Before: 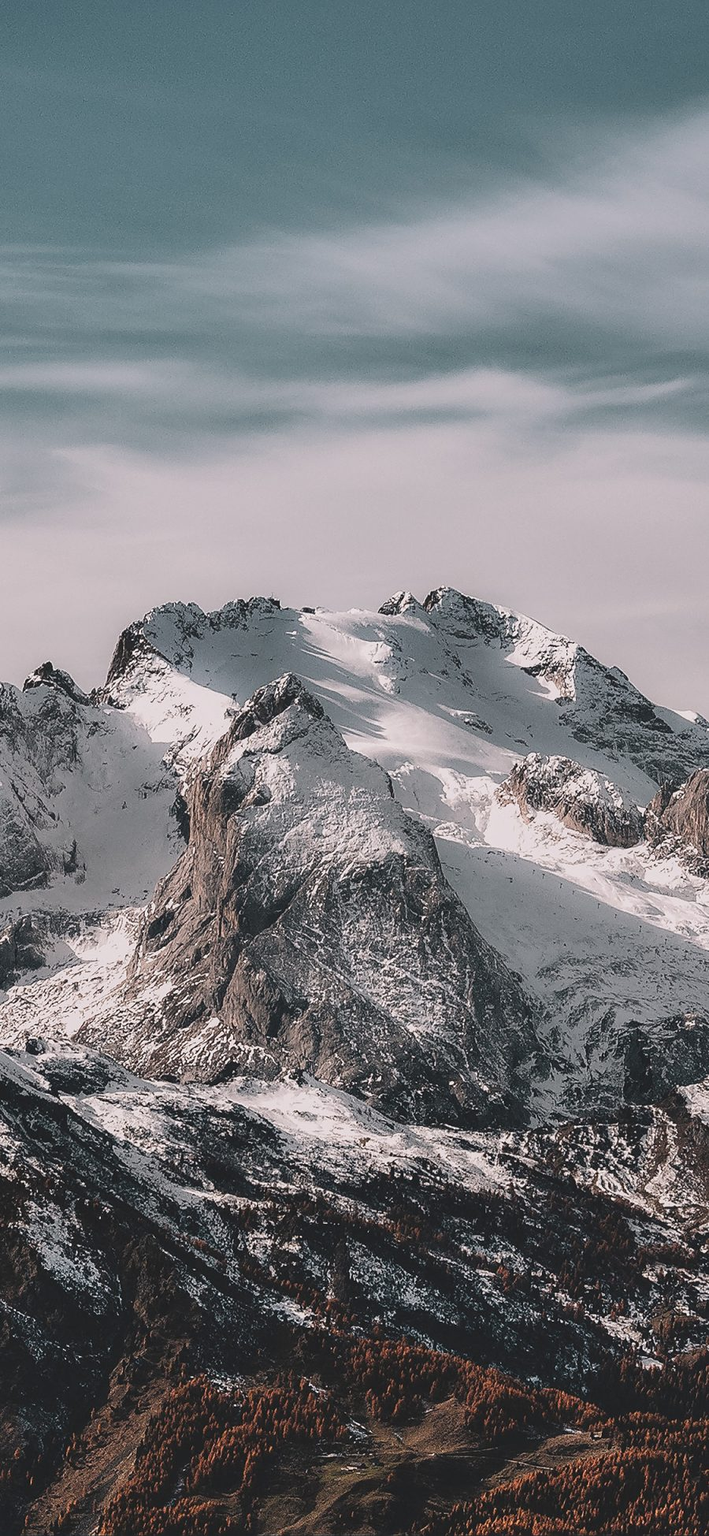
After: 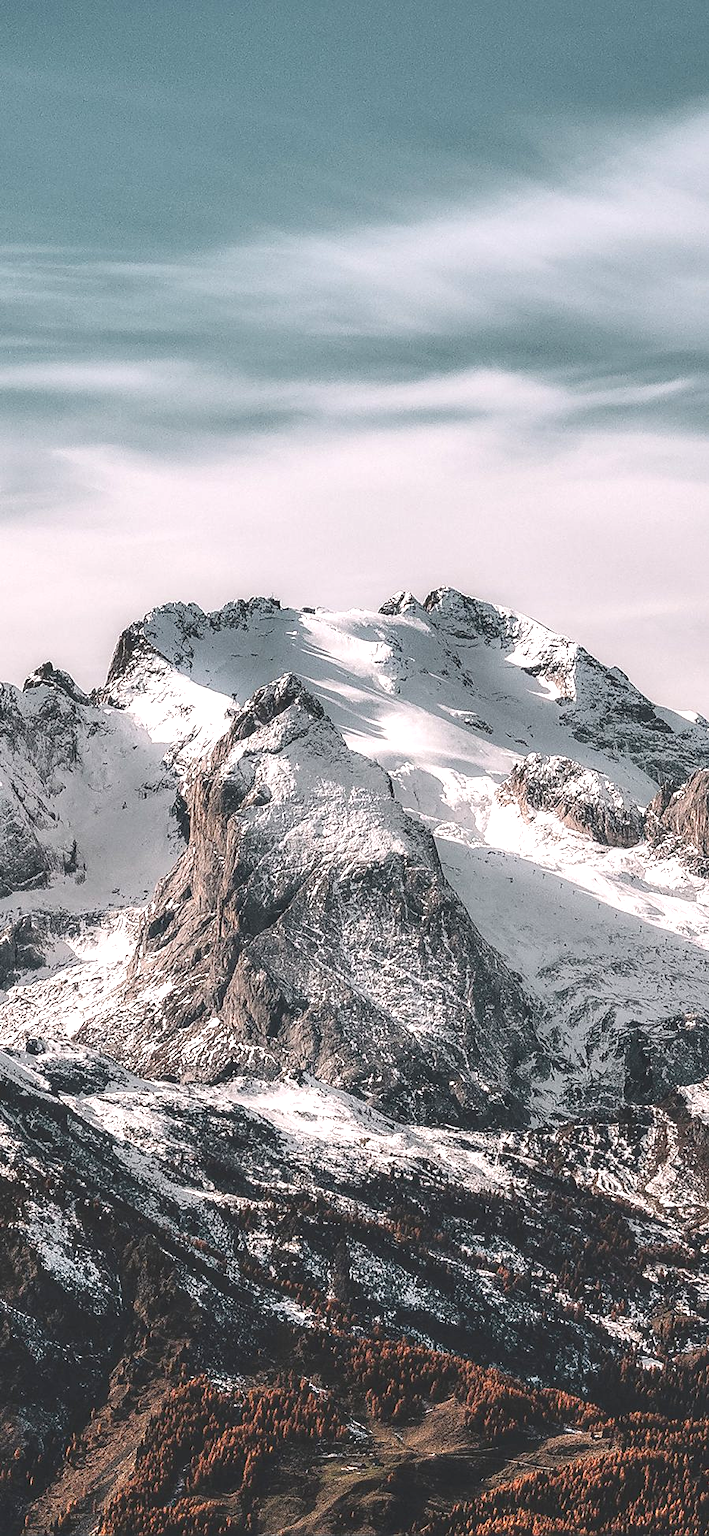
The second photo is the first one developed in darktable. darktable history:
exposure: black level correction 0, exposure 0.695 EV, compensate exposure bias true, compensate highlight preservation false
local contrast: on, module defaults
